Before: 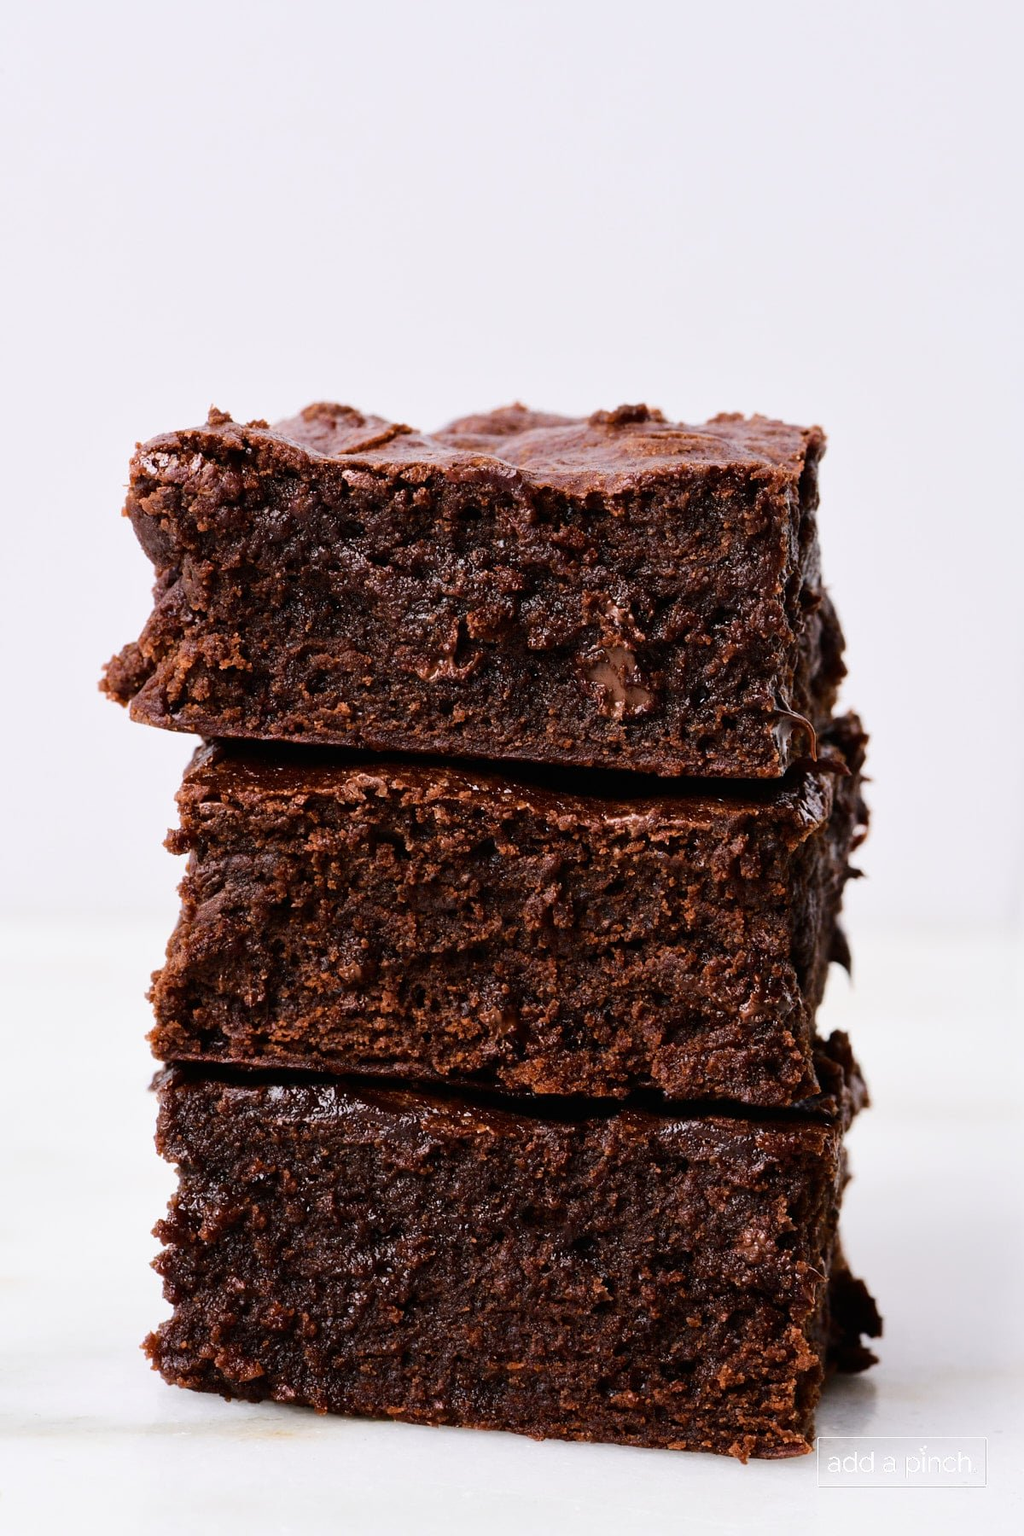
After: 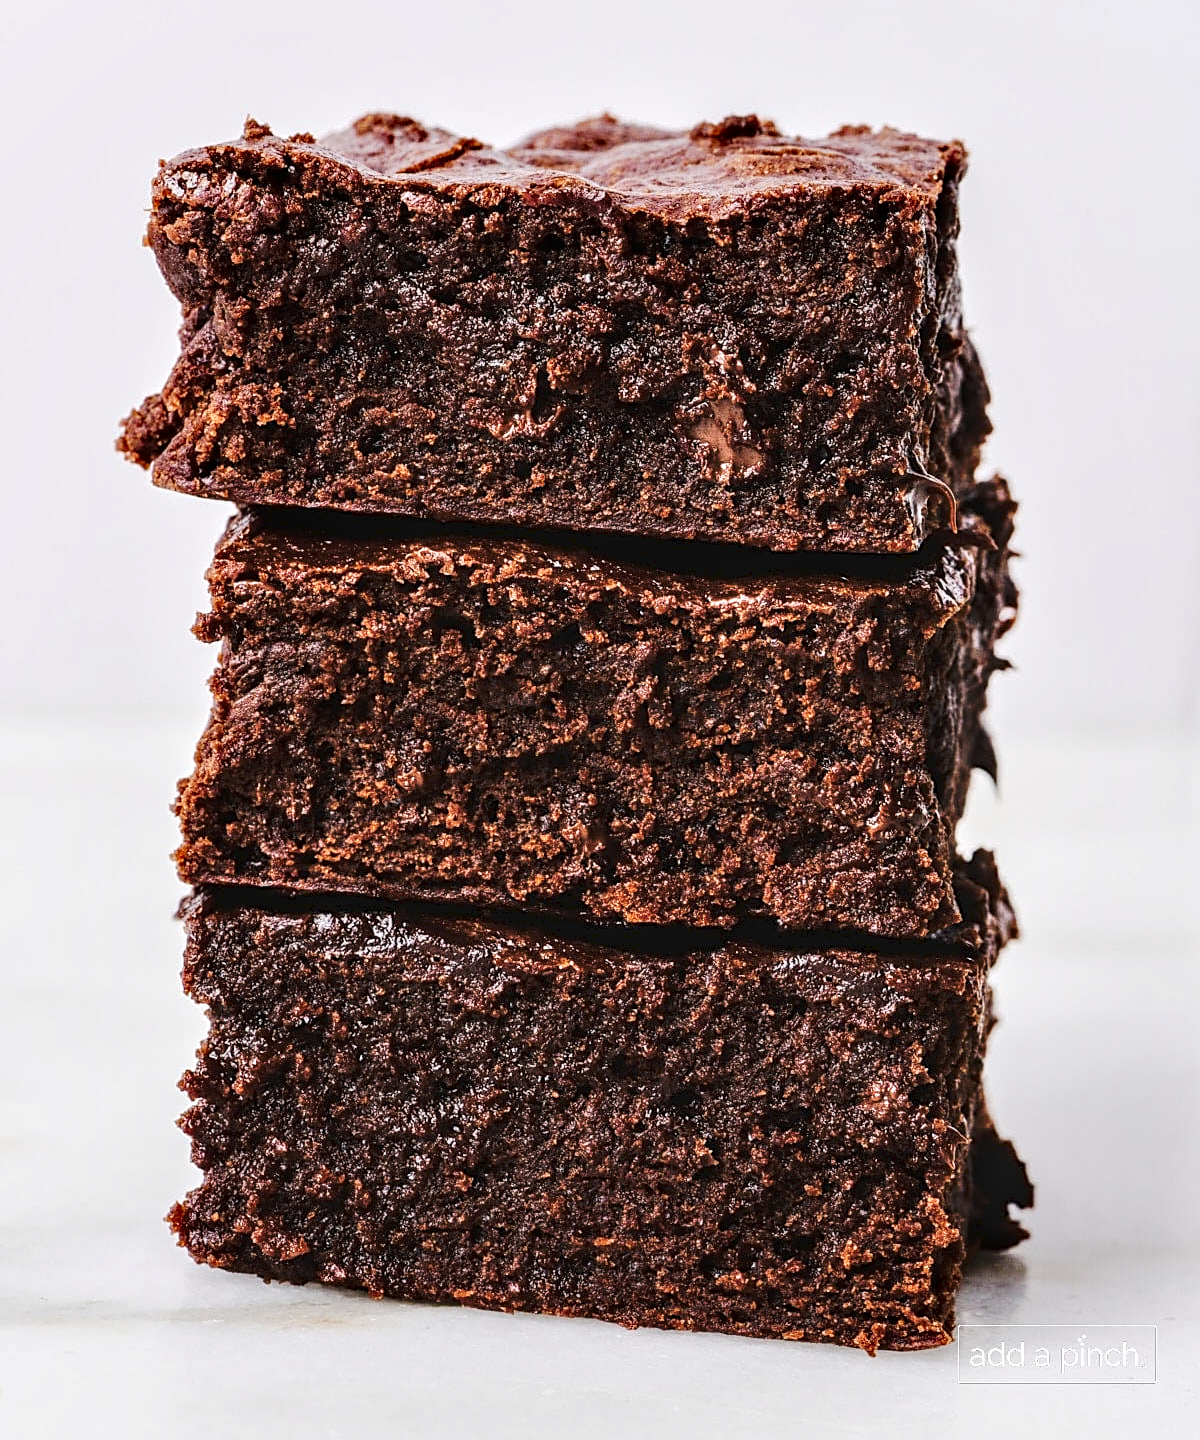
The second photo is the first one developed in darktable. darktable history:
tone curve: curves: ch0 [(0, 0) (0.003, 0.049) (0.011, 0.052) (0.025, 0.061) (0.044, 0.08) (0.069, 0.101) (0.1, 0.119) (0.136, 0.139) (0.177, 0.172) (0.224, 0.222) (0.277, 0.292) (0.335, 0.367) (0.399, 0.444) (0.468, 0.538) (0.543, 0.623) (0.623, 0.713) (0.709, 0.784) (0.801, 0.844) (0.898, 0.916) (1, 1)], preserve colors none
sharpen: on, module defaults
local contrast: detail 160%
crop and rotate: top 19.998%
